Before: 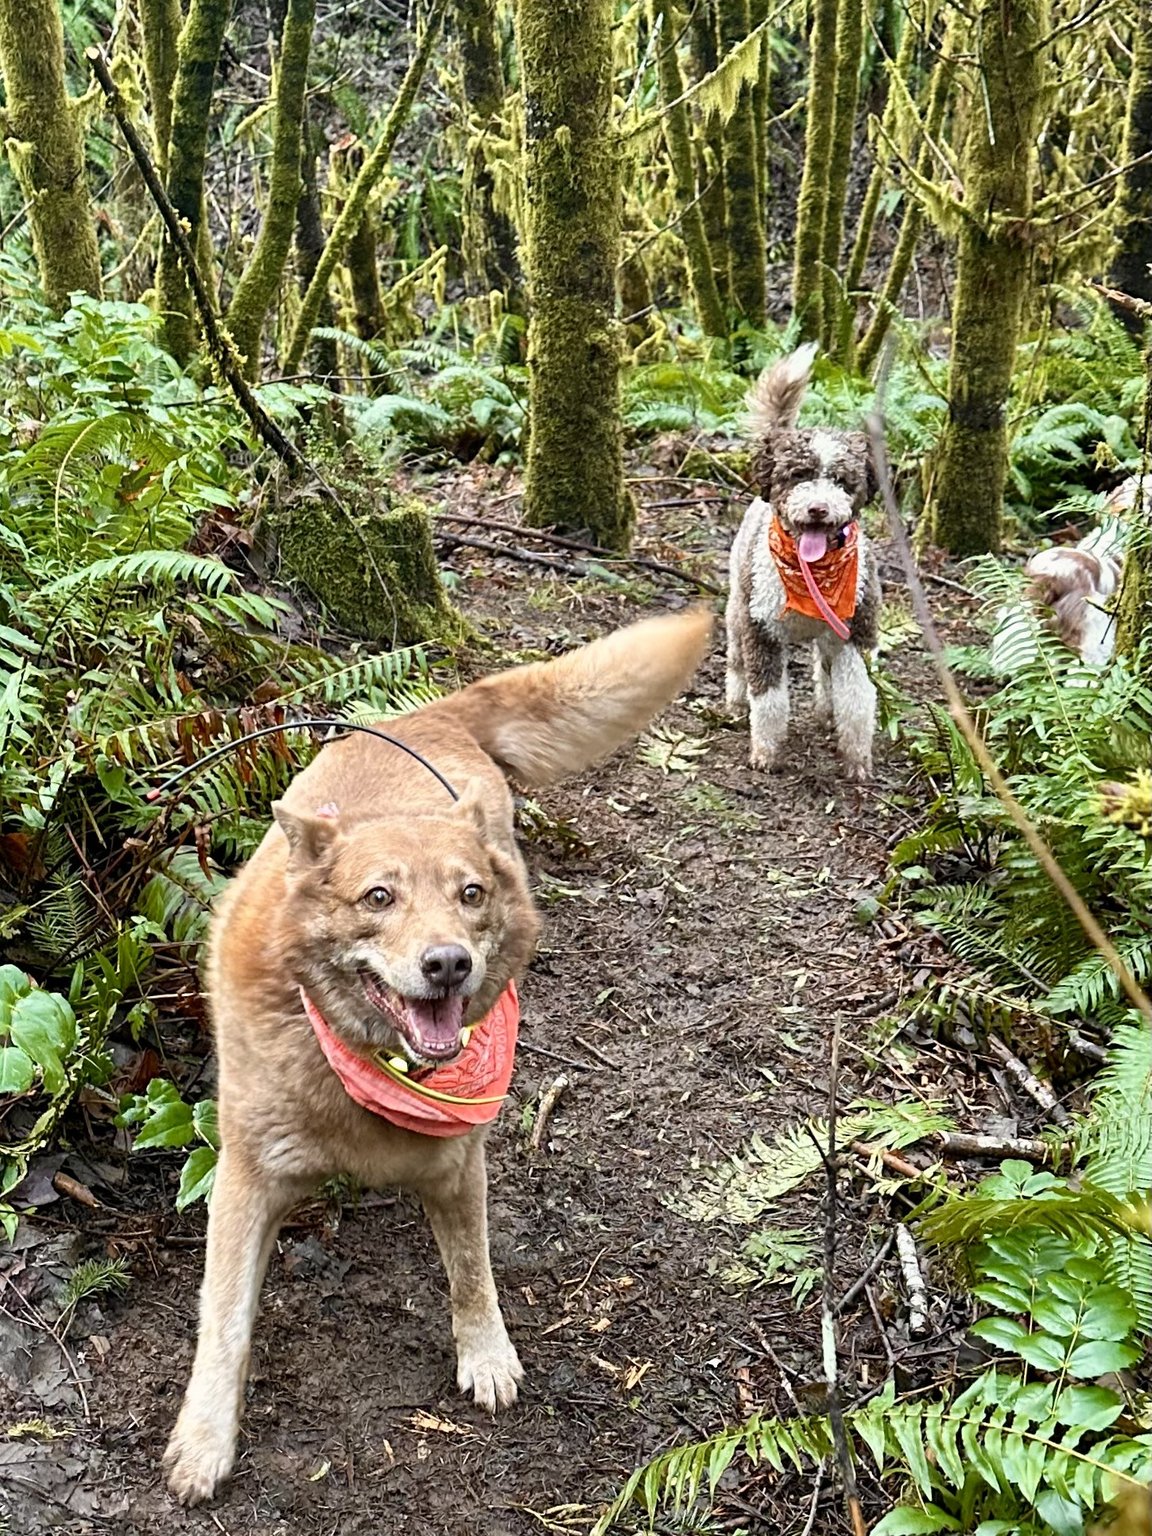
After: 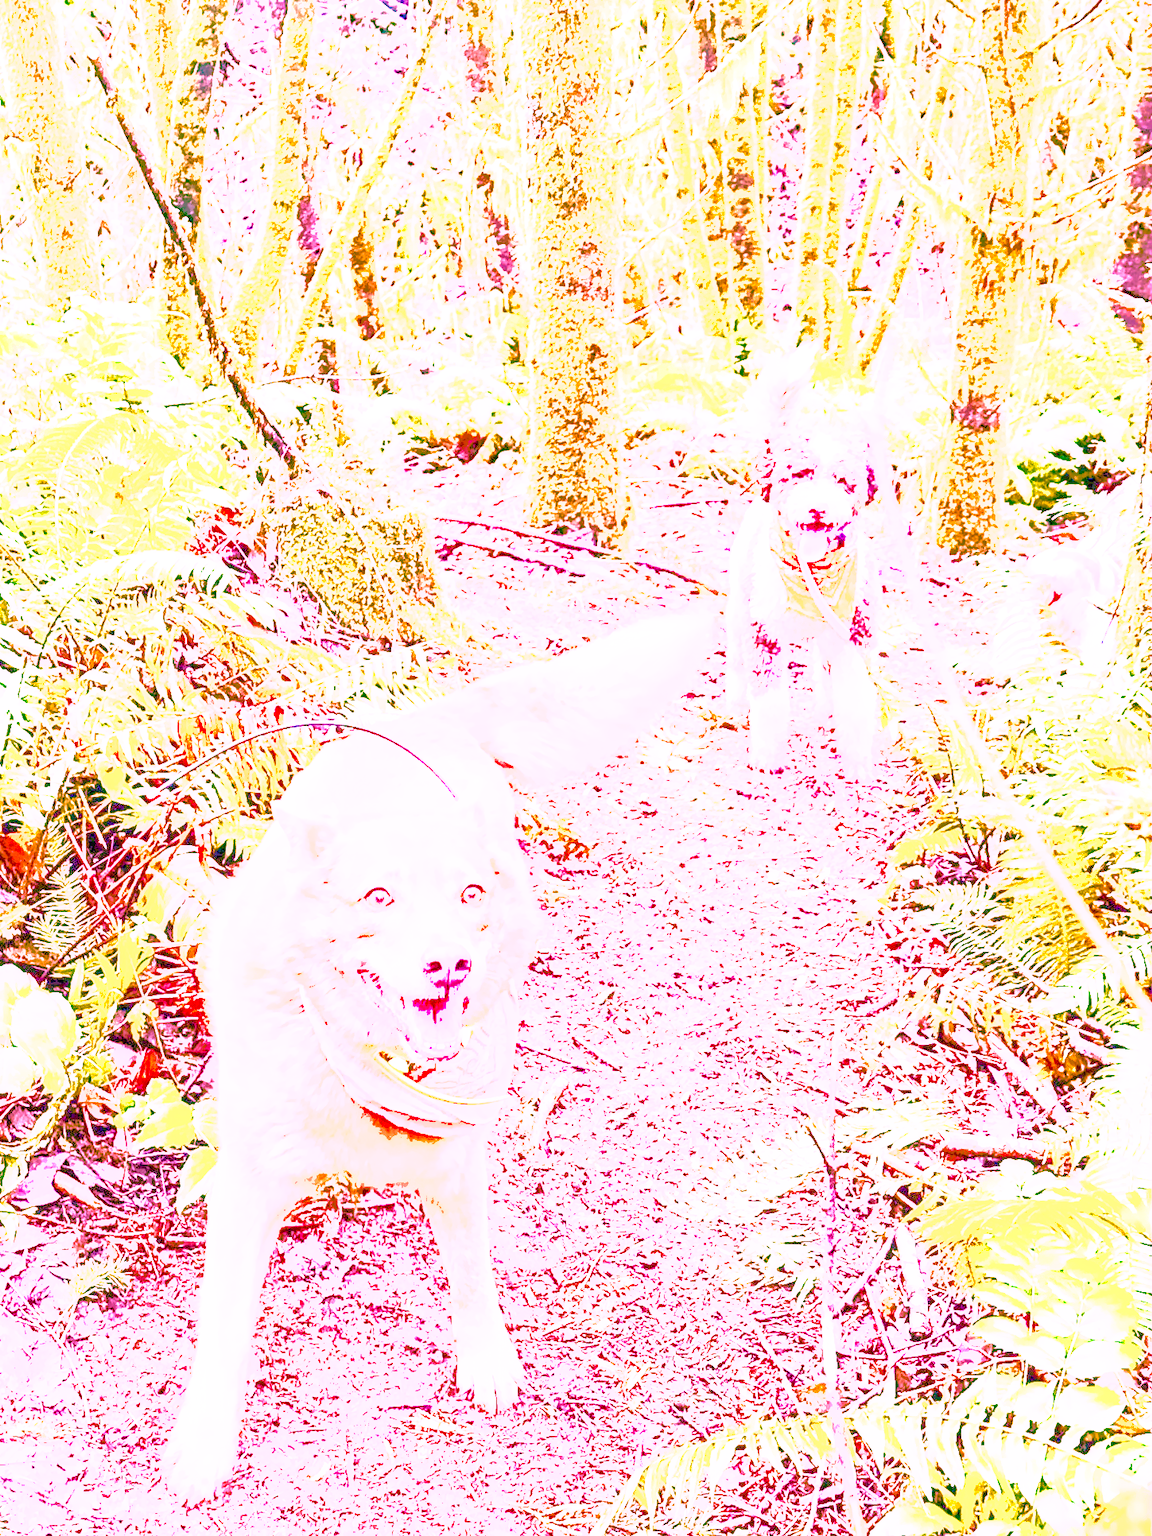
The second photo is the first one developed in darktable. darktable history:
local contrast: on, module defaults
color calibration: illuminant as shot in camera, x 0.358, y 0.373, temperature 4628.91 K
denoise (profiled): preserve shadows 1.52, scattering 0.002, a [-1, 0, 0], compensate highlight preservation false
haze removal: compatibility mode true, adaptive false
highlight reconstruction: on, module defaults
hot pixels: on, module defaults
lens correction: scale 1, crop 1, focal 16, aperture 5.6, distance 1000, camera "Canon EOS RP", lens "Canon RF 16mm F2.8 STM"
shadows and highlights: on, module defaults
white balance: red 2.229, blue 1.46
velvia: on, module defaults
color balance rgb "Colors on Steroids": linear chroma grading › shadows 10%, linear chroma grading › highlights 10%, linear chroma grading › global chroma 15%, linear chroma grading › mid-tones 15%, perceptual saturation grading › global saturation 40%, perceptual saturation grading › highlights -25%, perceptual saturation grading › mid-tones 35%, perceptual saturation grading › shadows 35%, perceptual brilliance grading › global brilliance 11.29%, global vibrance 11.29%
exposure: black level correction 0, exposure 1.675 EV, compensate exposure bias true, compensate highlight preservation false
tone equalizer "mask blending: all purposes": on, module defaults
